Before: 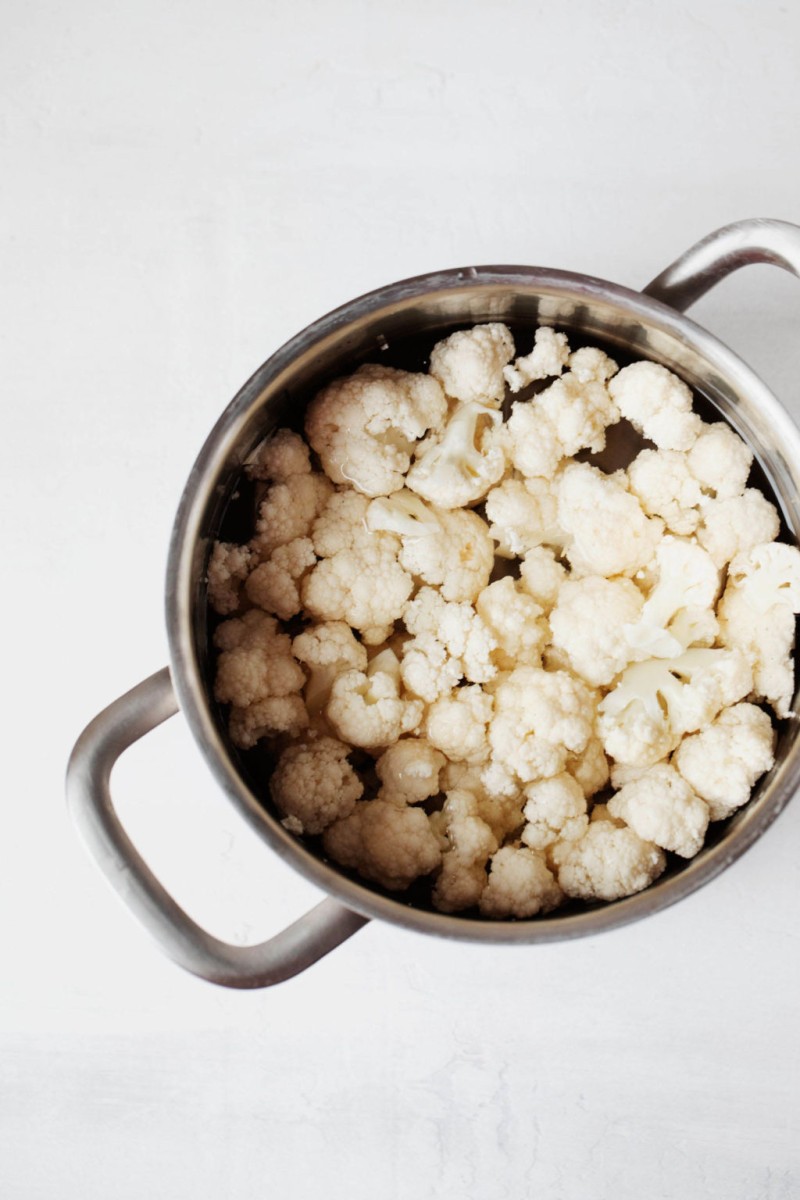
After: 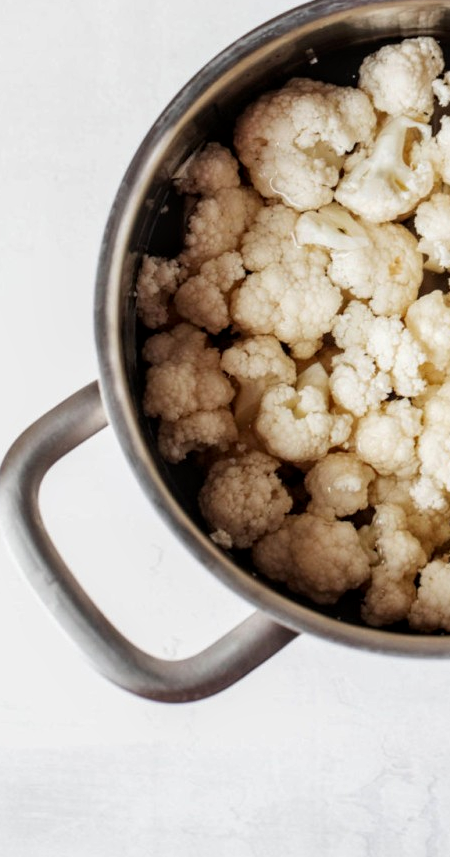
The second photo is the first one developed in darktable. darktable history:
local contrast: detail 130%
crop: left 8.966%, top 23.852%, right 34.699%, bottom 4.703%
